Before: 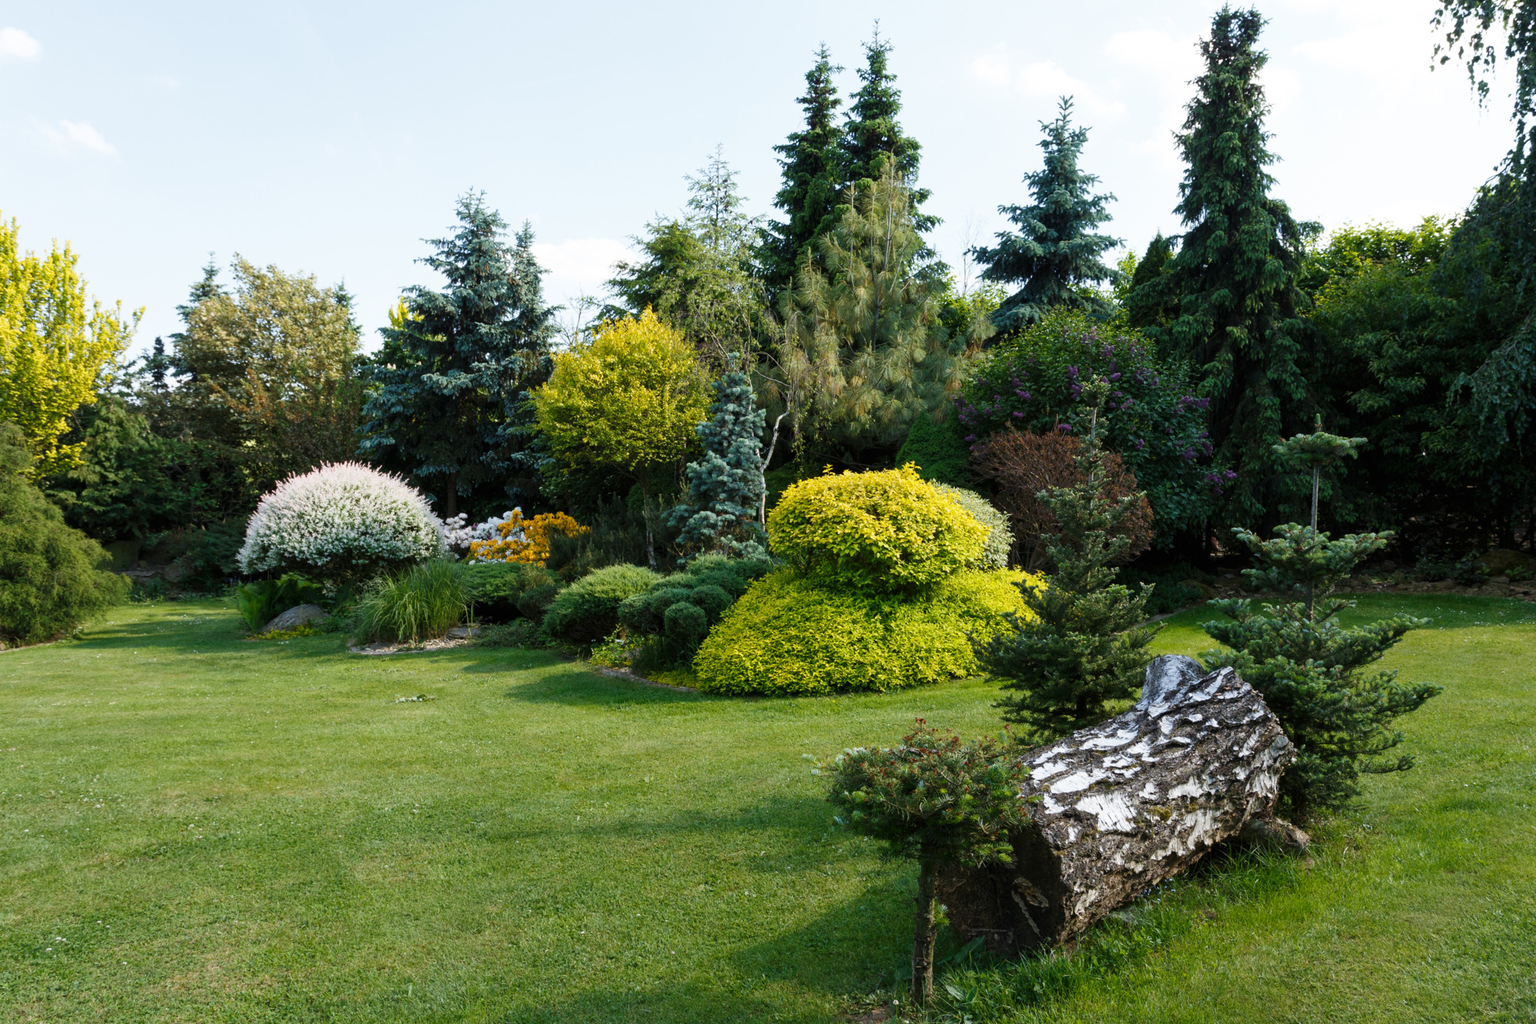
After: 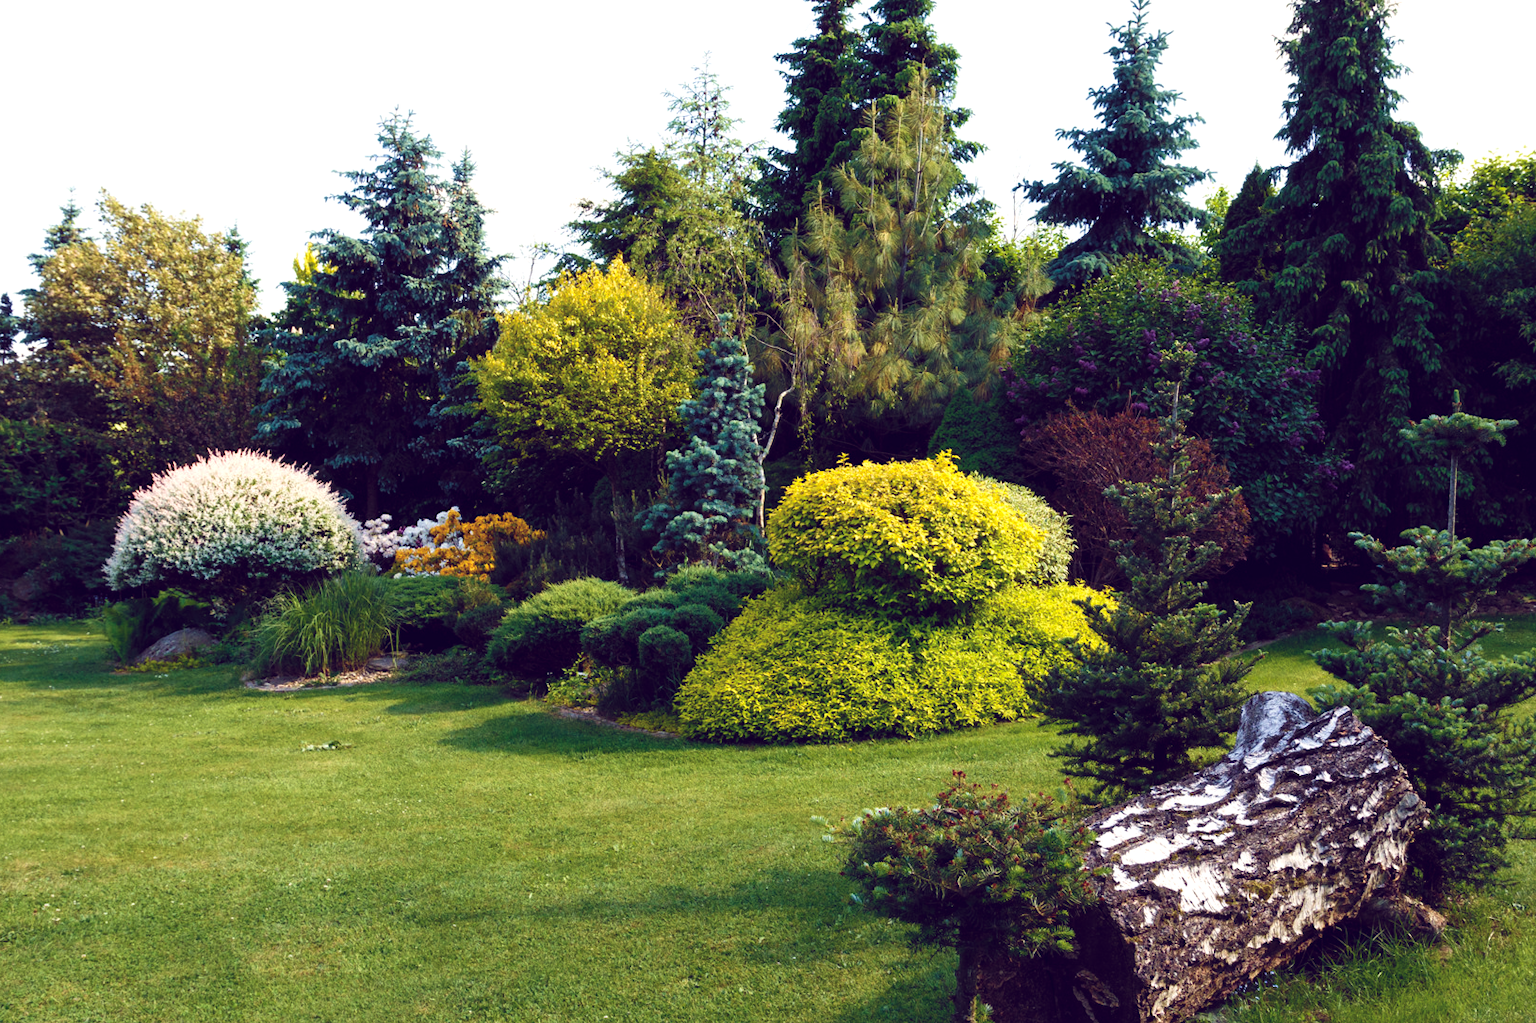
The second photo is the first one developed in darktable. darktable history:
crop and rotate: left 10.071%, top 10.071%, right 10.02%, bottom 10.02%
exposure: compensate highlight preservation false
color balance: lift [1.001, 0.997, 0.99, 1.01], gamma [1.007, 1, 0.975, 1.025], gain [1, 1.065, 1.052, 0.935], contrast 13.25%
velvia: strength 40%
